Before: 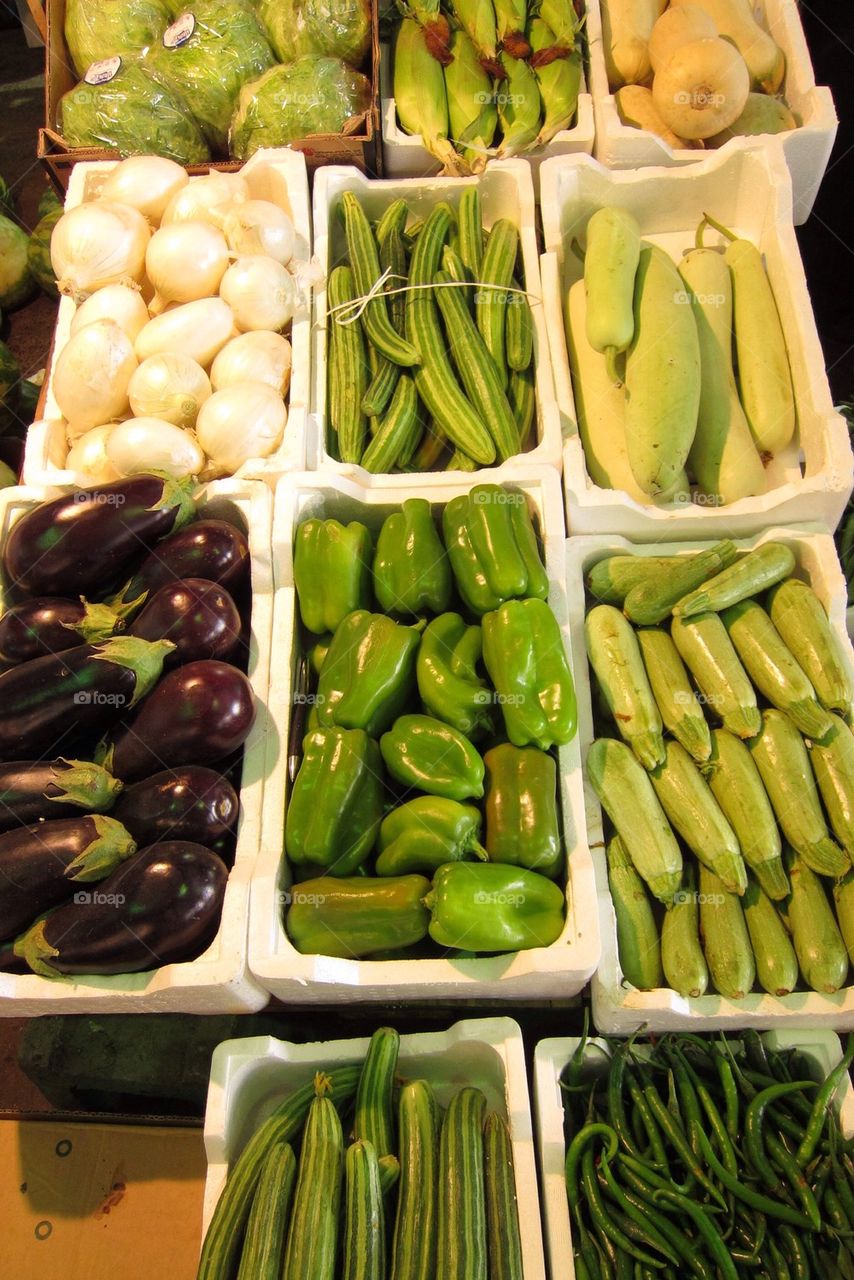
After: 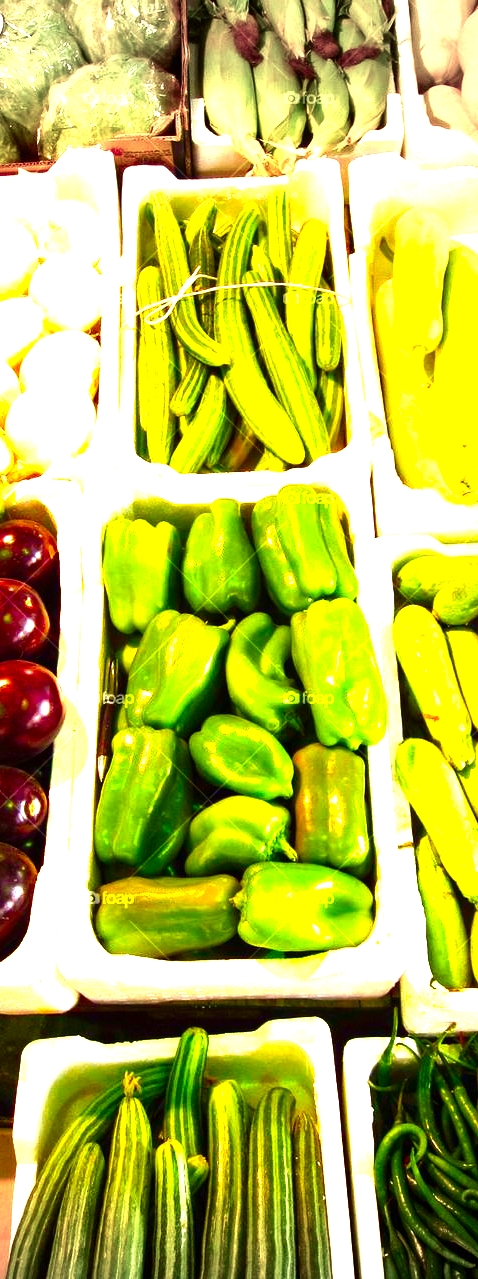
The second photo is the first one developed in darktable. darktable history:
color balance rgb: power › hue 62.02°, perceptual saturation grading › global saturation 20%, perceptual saturation grading › highlights -25.851%, perceptual saturation grading › shadows 49.758%, perceptual brilliance grading › global brilliance 1.903%, perceptual brilliance grading › highlights 7.81%, perceptual brilliance grading › shadows -3.762%, global vibrance 25.358%
vignetting: fall-off start 68.48%, fall-off radius 29.51%, center (-0.082, 0.071), width/height ratio 0.994, shape 0.857
levels: black 3.78%, levels [0, 0.281, 0.562]
contrast brightness saturation: contrast 0.126, brightness -0.06, saturation 0.164
crop and rotate: left 22.501%, right 21.49%
